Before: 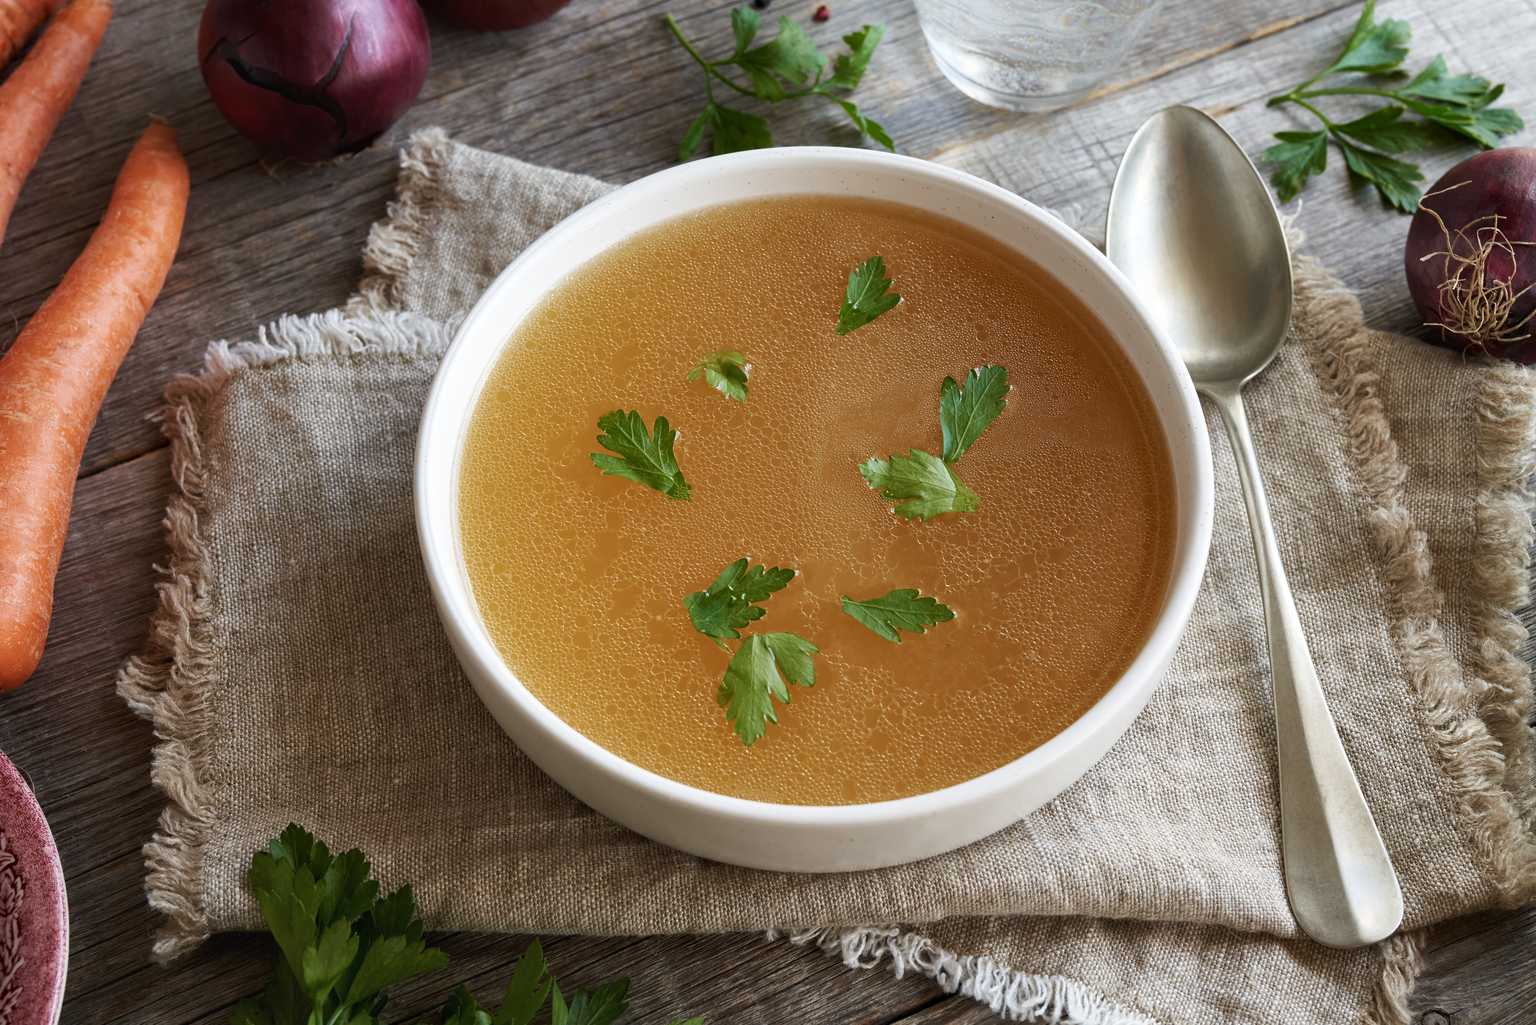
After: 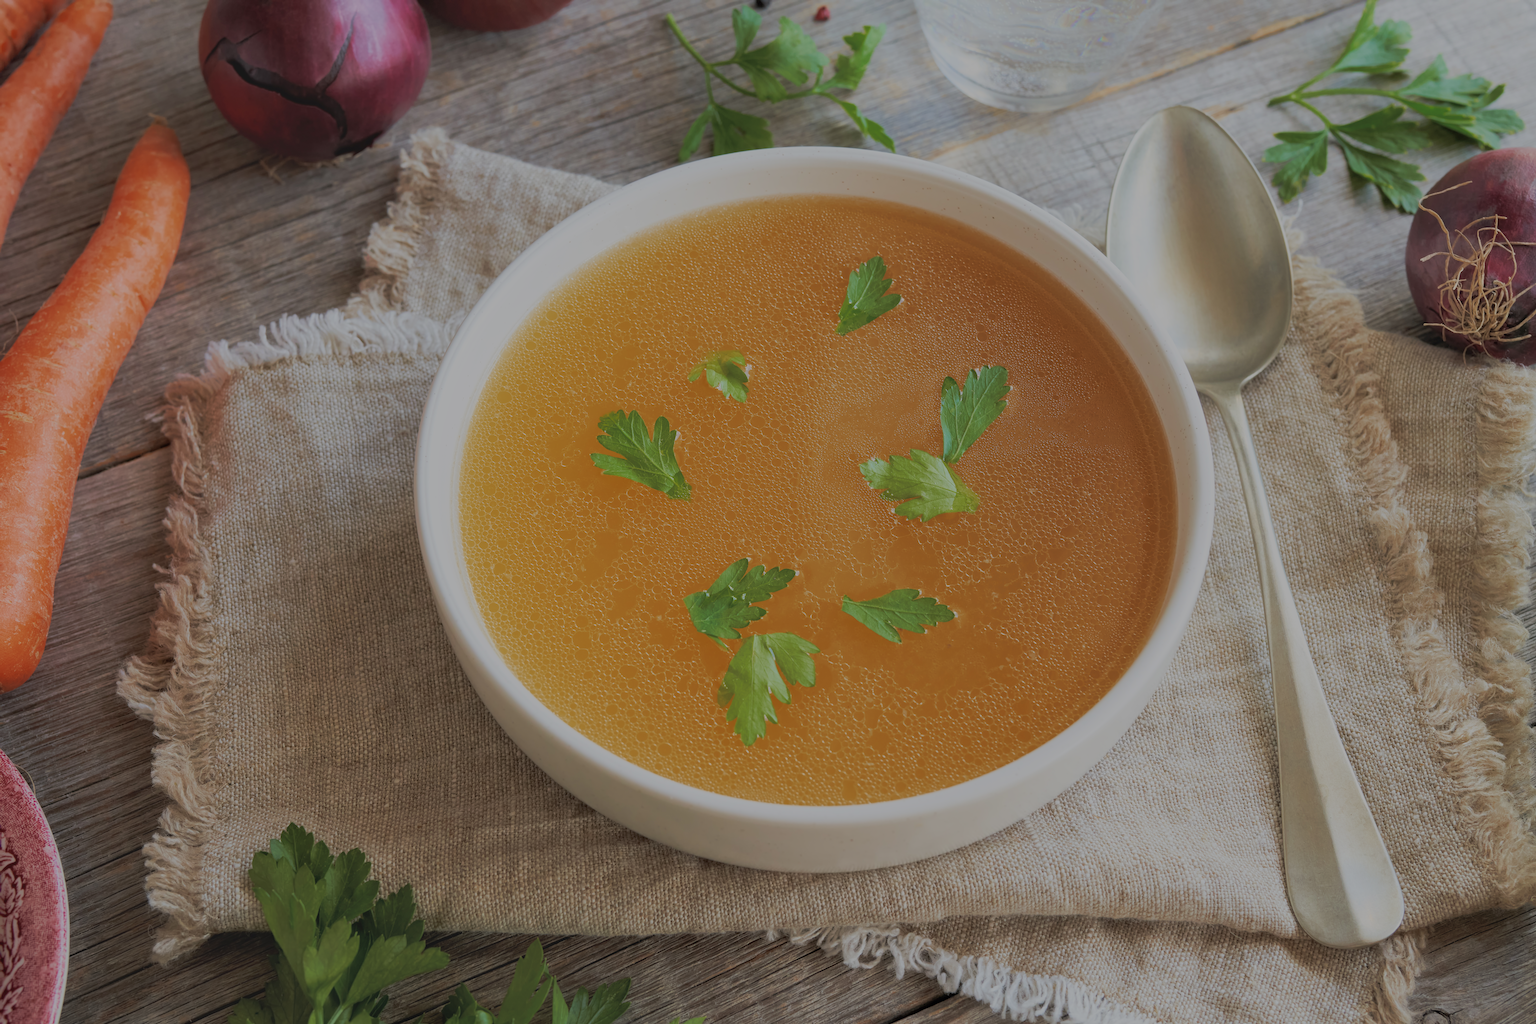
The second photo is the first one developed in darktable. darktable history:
filmic rgb: black relative exposure -16 EV, white relative exposure 7.97 EV, hardness 4.11, latitude 49.45%, contrast 0.517, color science v6 (2022)
